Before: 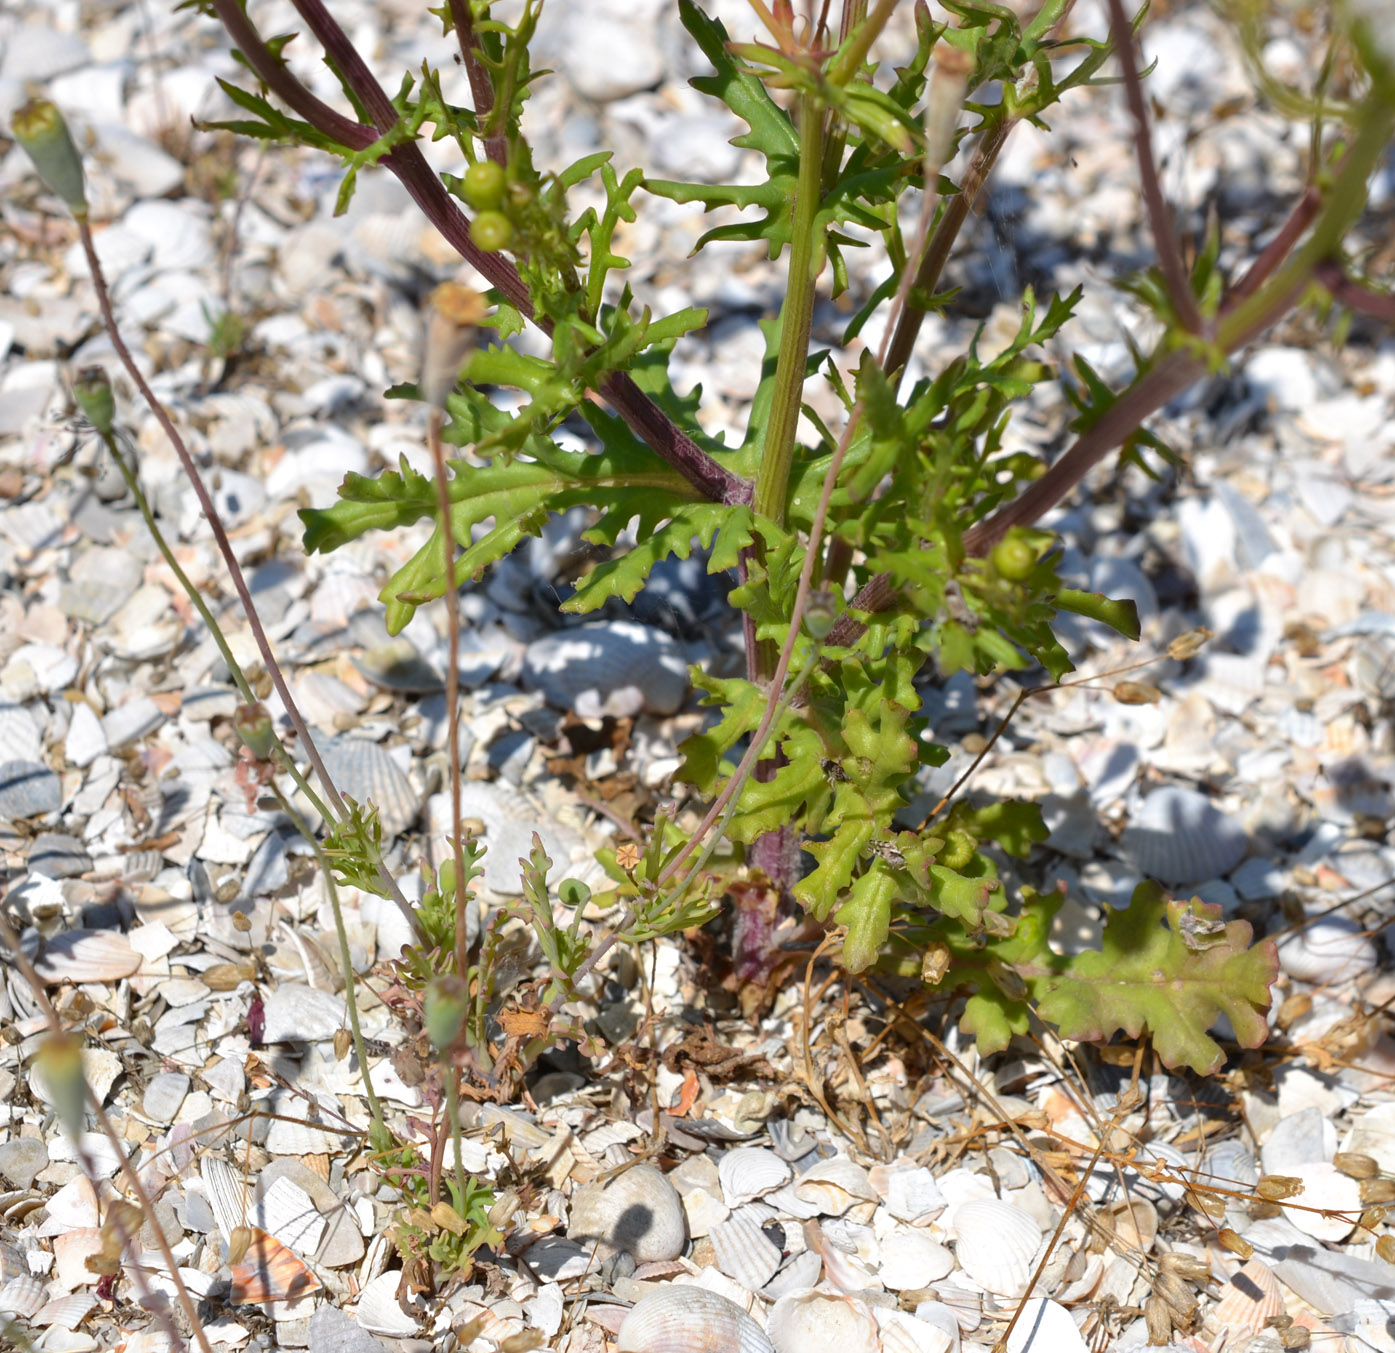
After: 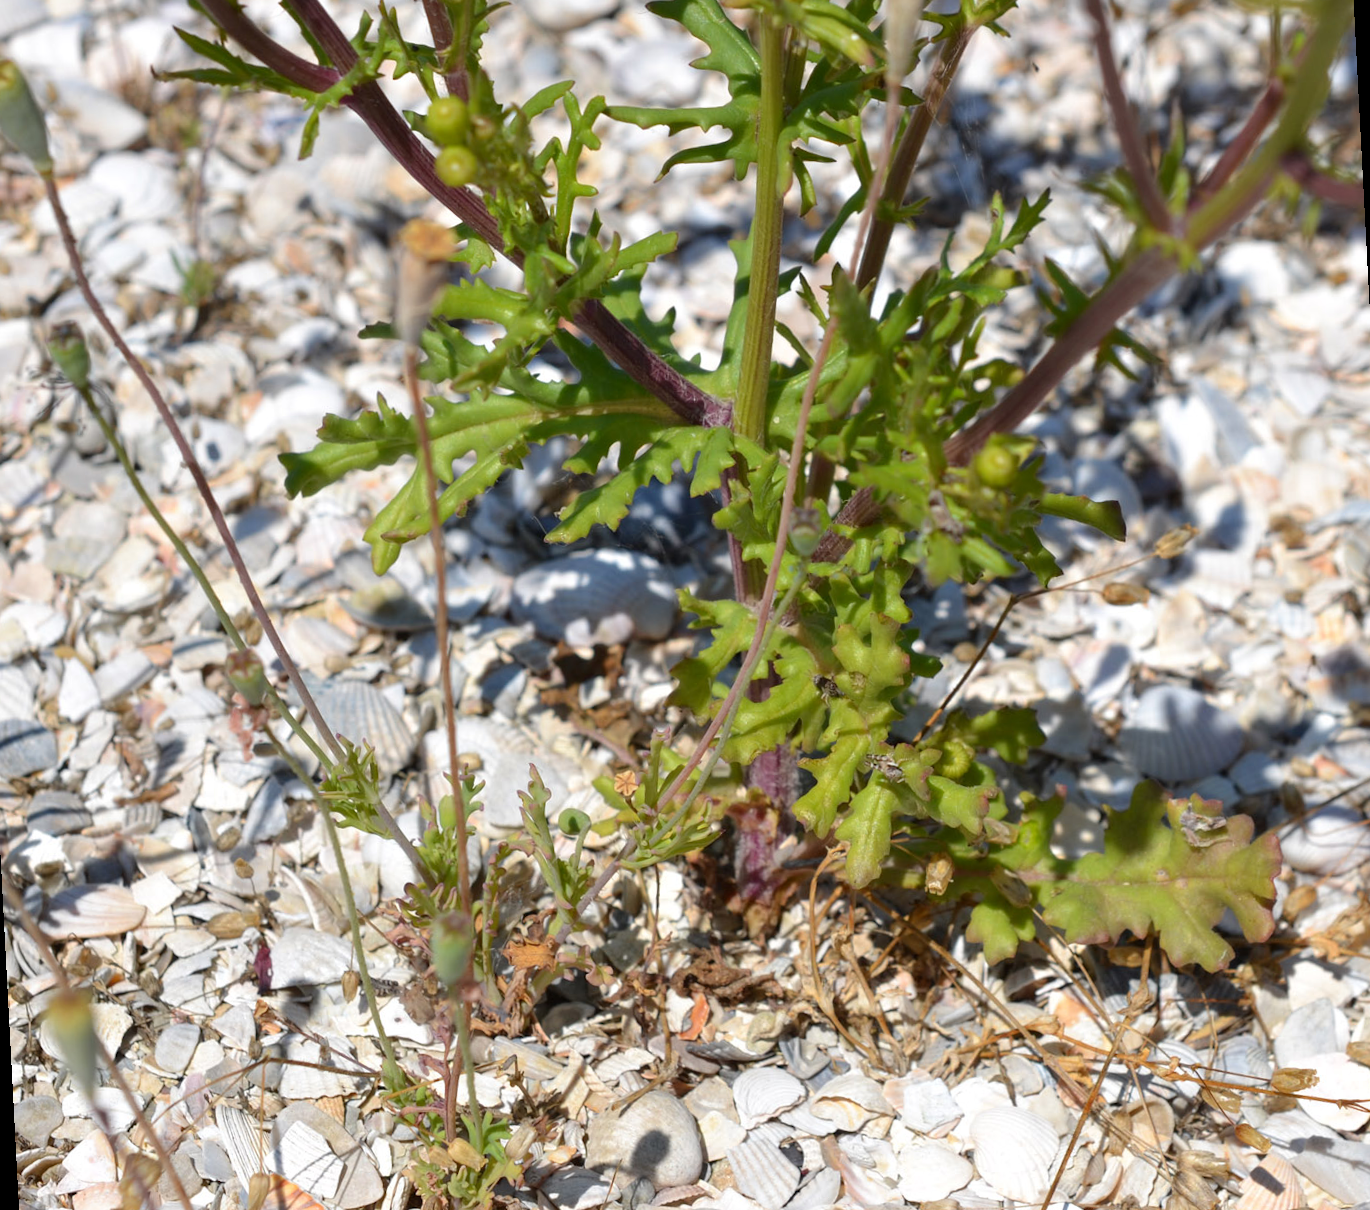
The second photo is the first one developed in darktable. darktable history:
crop: top 1.049%, right 0.001%
rotate and perspective: rotation -3°, crop left 0.031, crop right 0.968, crop top 0.07, crop bottom 0.93
